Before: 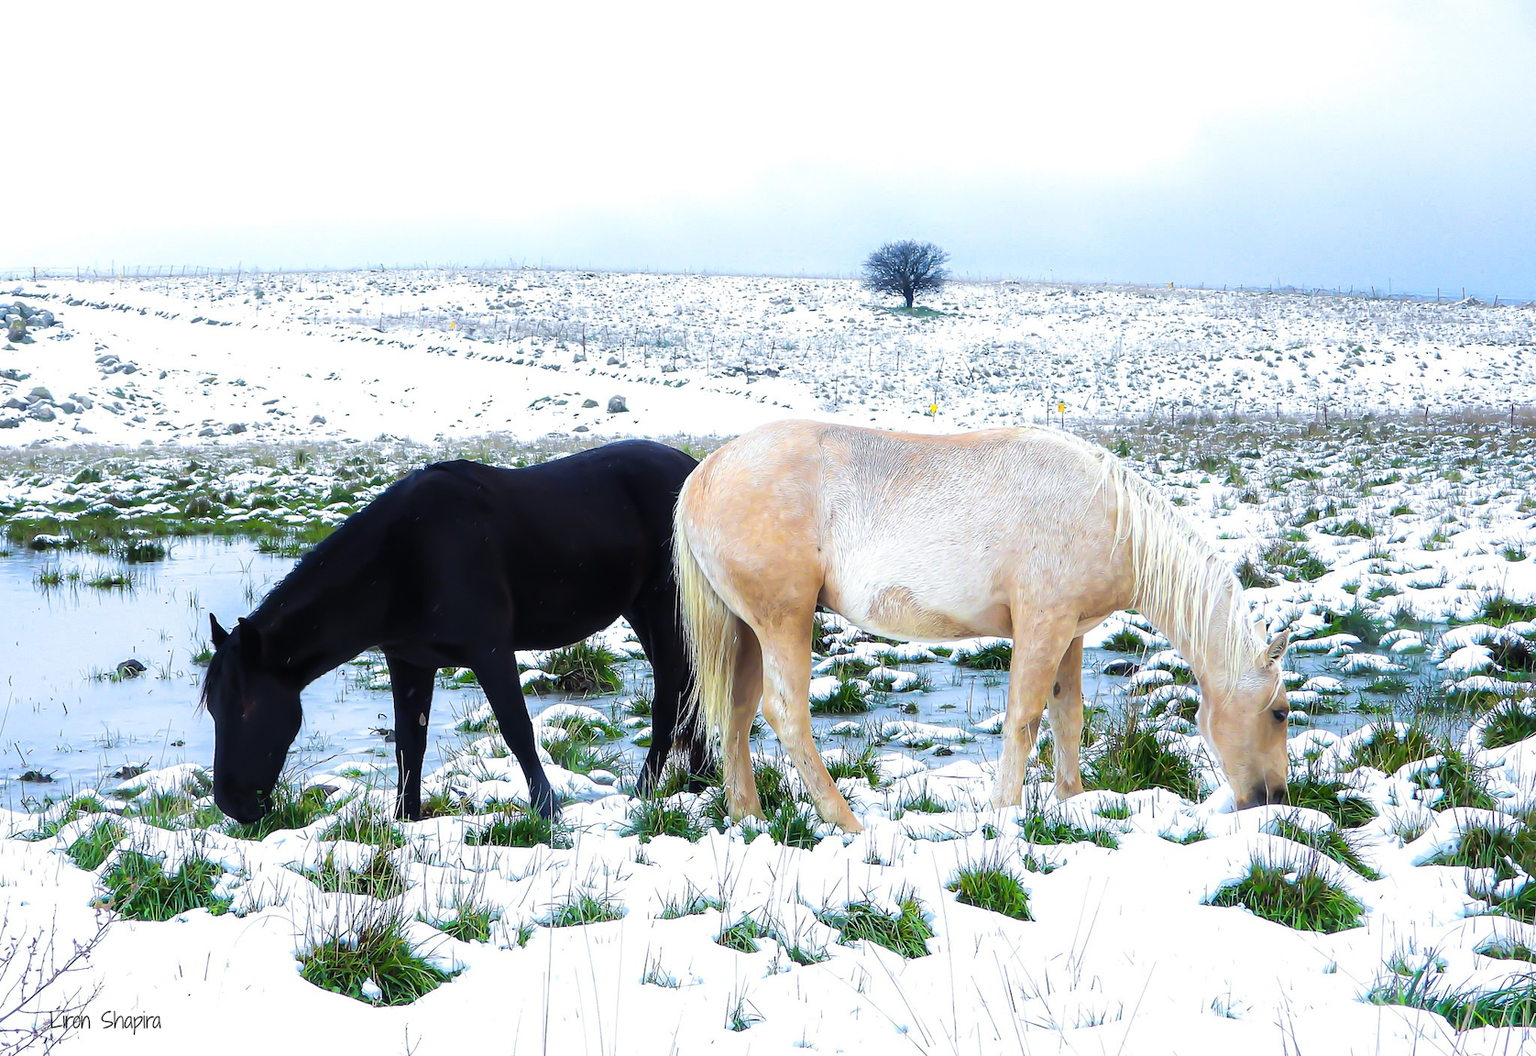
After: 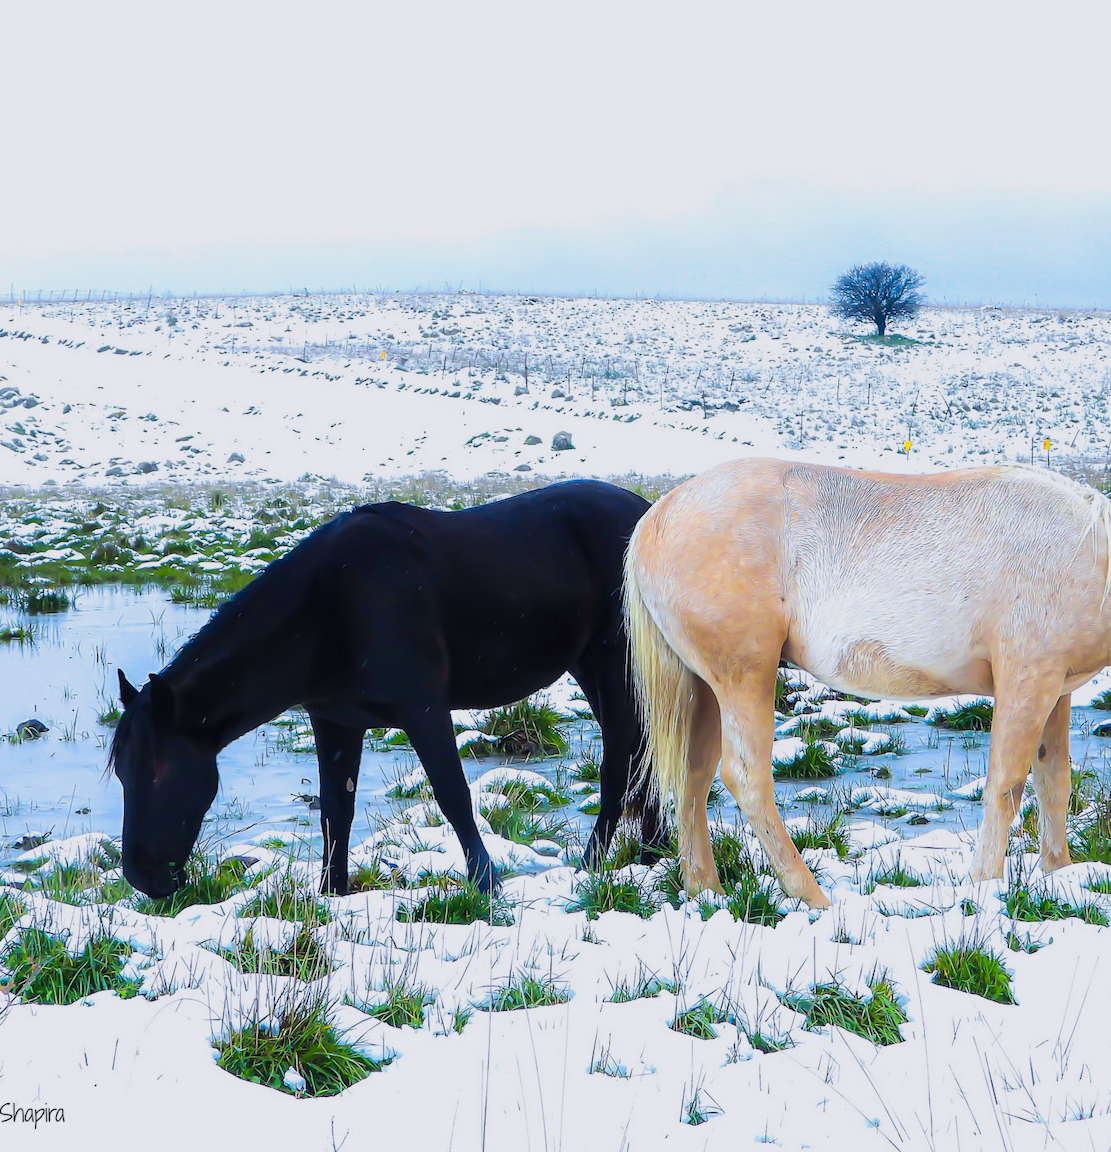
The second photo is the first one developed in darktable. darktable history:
crop and rotate: left 6.666%, right 26.991%
color calibration: output R [0.999, 0.026, -0.11, 0], output G [-0.019, 1.037, -0.099, 0], output B [0.022, -0.023, 0.902, 0], gray › normalize channels true, illuminant as shot in camera, x 0.358, y 0.373, temperature 4628.91 K, gamut compression 0.029
color balance rgb: highlights gain › chroma 1.122%, highlights gain › hue 60.23°, linear chroma grading › global chroma 6.405%, perceptual saturation grading › global saturation 0.17%, contrast -9.54%
